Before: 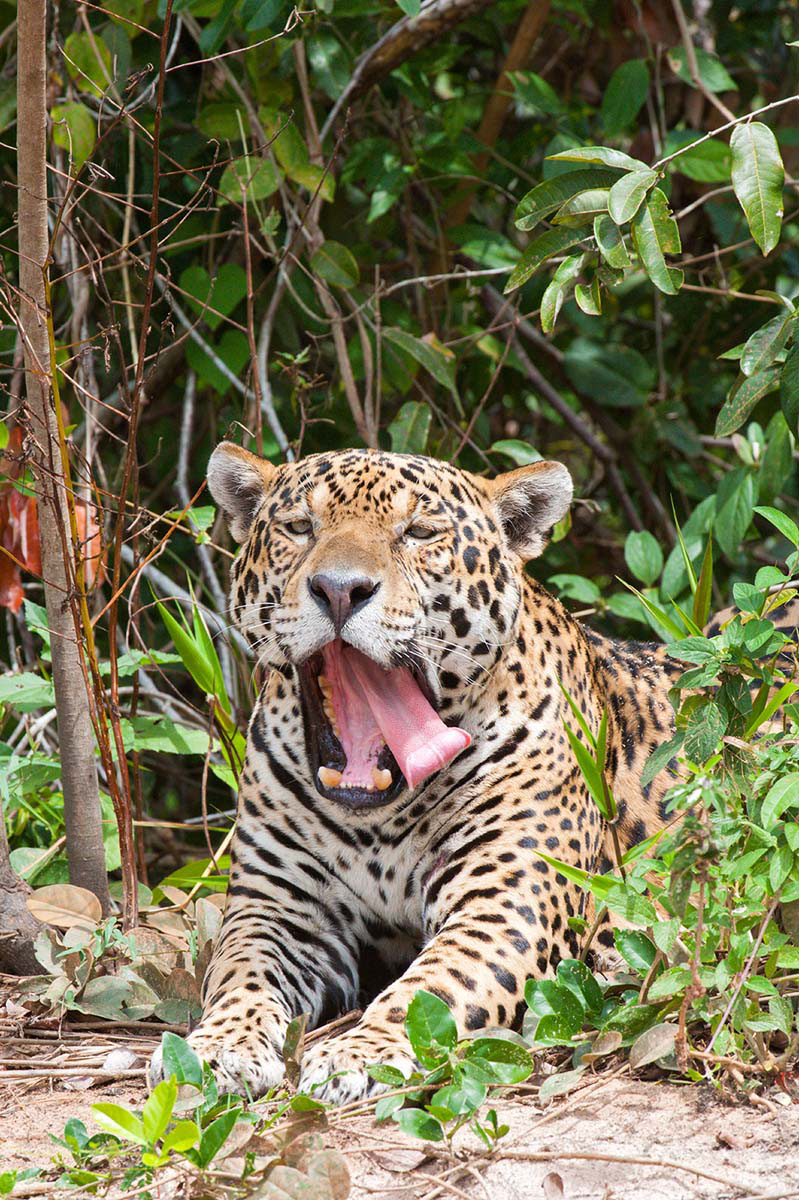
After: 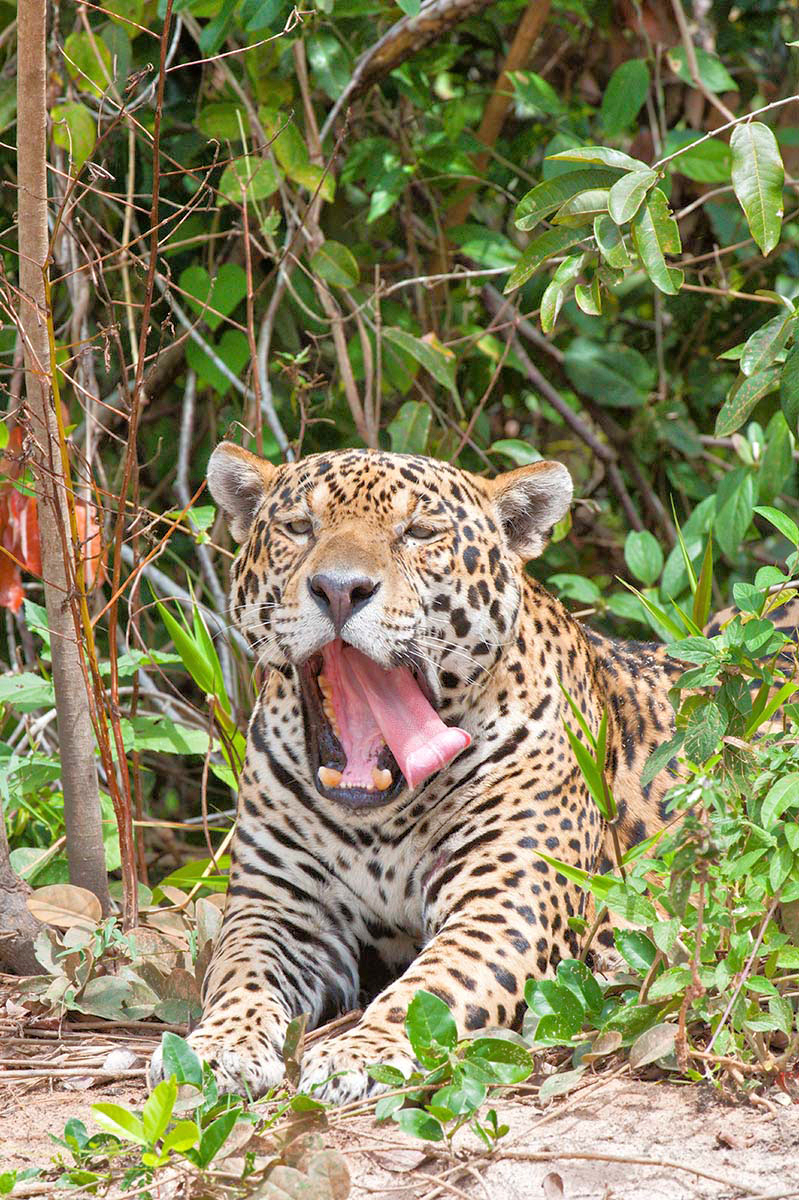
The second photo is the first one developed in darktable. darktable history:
tone equalizer: -7 EV 0.142 EV, -6 EV 0.636 EV, -5 EV 1.19 EV, -4 EV 1.32 EV, -3 EV 1.13 EV, -2 EV 0.6 EV, -1 EV 0.151 EV
